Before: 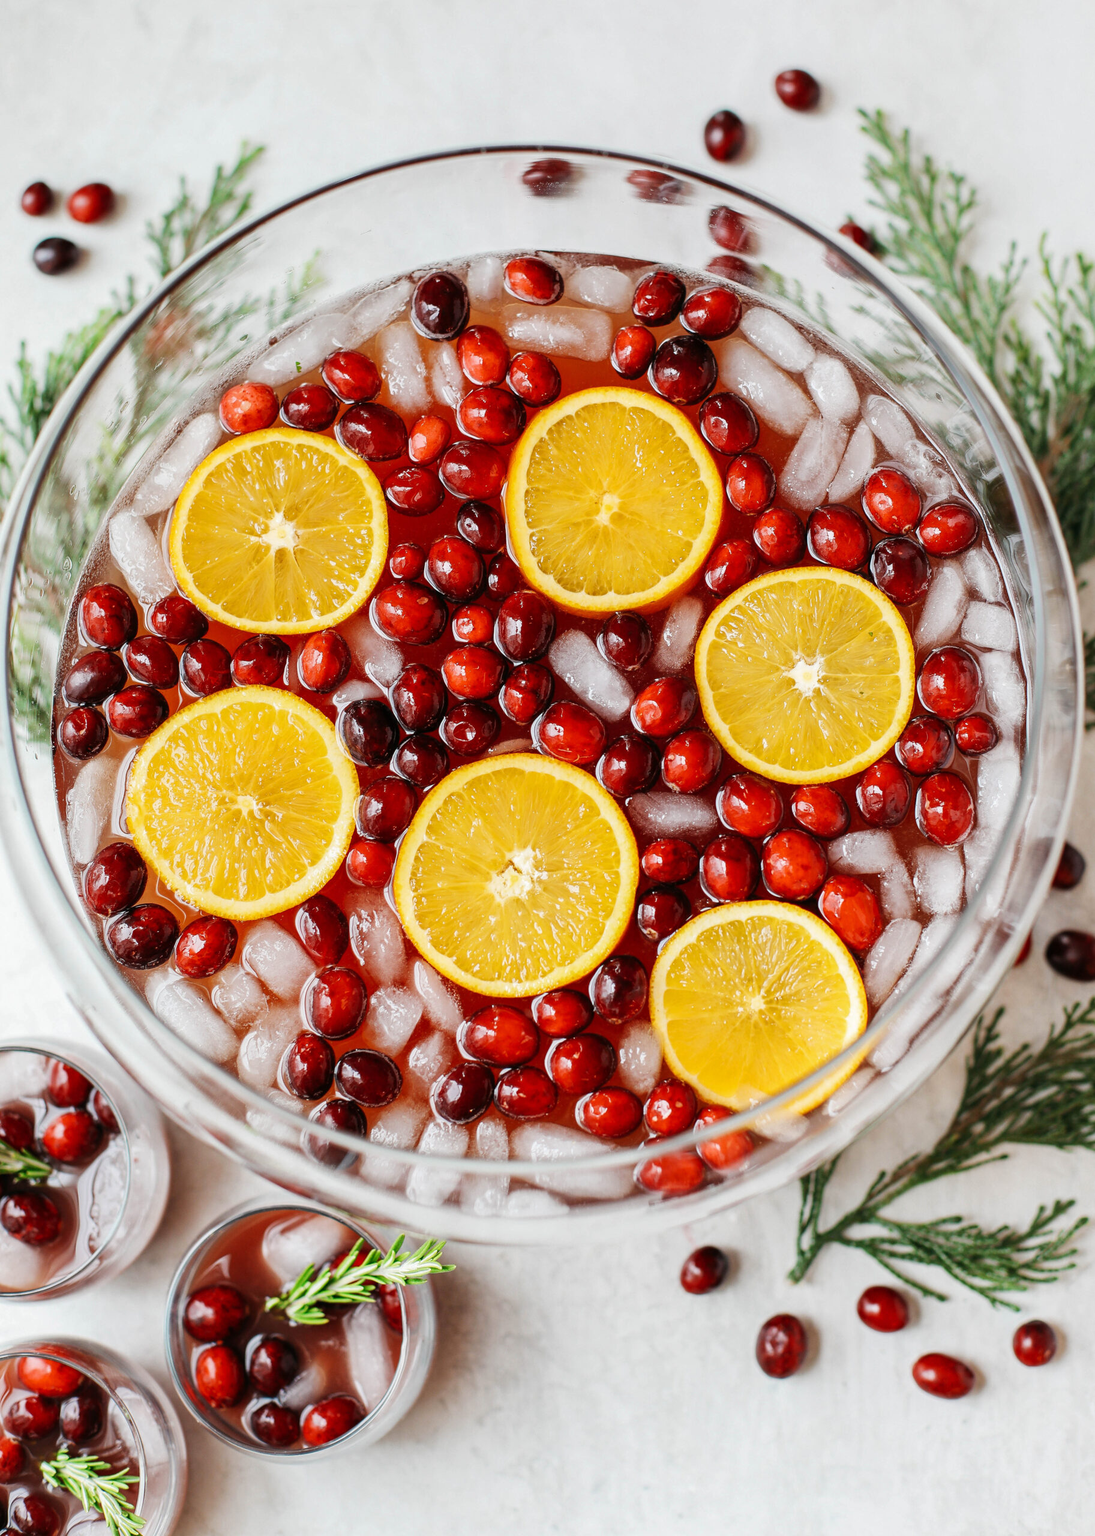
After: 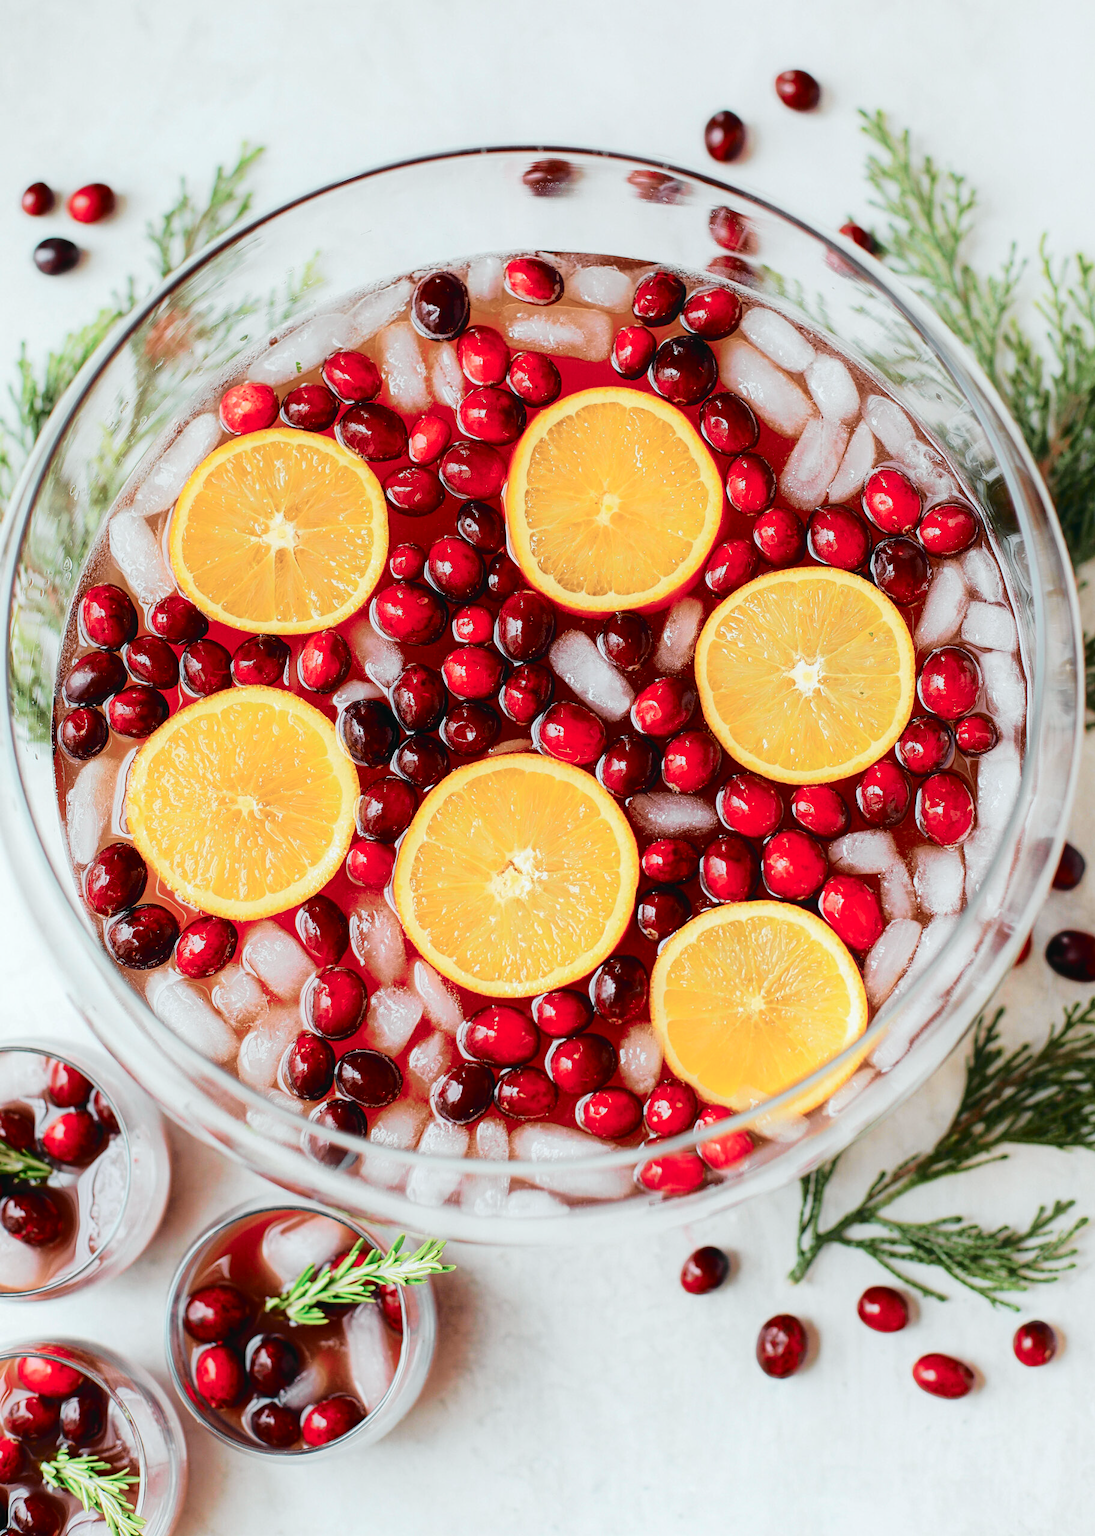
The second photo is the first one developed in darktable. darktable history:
contrast equalizer: y [[0.5, 0.486, 0.447, 0.446, 0.489, 0.5], [0.5 ×6], [0.5 ×6], [0 ×6], [0 ×6]]
tone curve: curves: ch0 [(0, 0) (0.081, 0.044) (0.192, 0.125) (0.283, 0.238) (0.416, 0.449) (0.495, 0.524) (0.686, 0.743) (0.826, 0.865) (0.978, 0.988)]; ch1 [(0, 0) (0.161, 0.092) (0.35, 0.33) (0.392, 0.392) (0.427, 0.426) (0.479, 0.472) (0.505, 0.497) (0.521, 0.514) (0.547, 0.568) (0.579, 0.597) (0.625, 0.627) (0.678, 0.733) (1, 1)]; ch2 [(0, 0) (0.346, 0.362) (0.404, 0.427) (0.502, 0.495) (0.531, 0.523) (0.549, 0.554) (0.582, 0.596) (0.629, 0.642) (0.717, 0.678) (1, 1)], color space Lab, independent channels, preserve colors none
